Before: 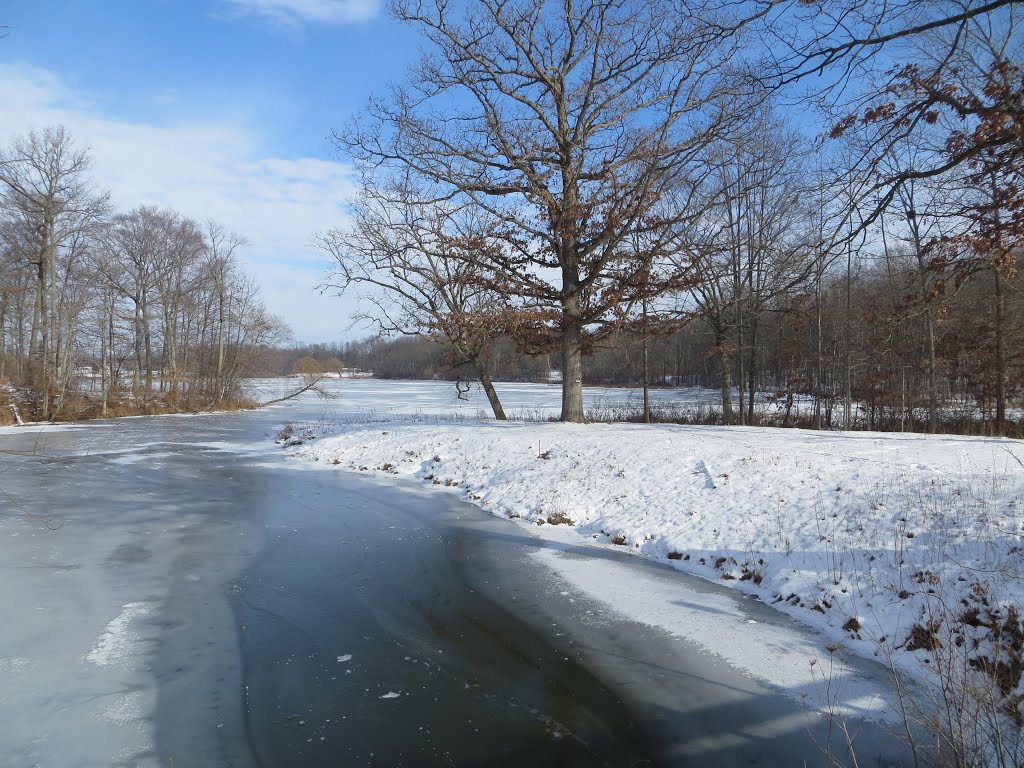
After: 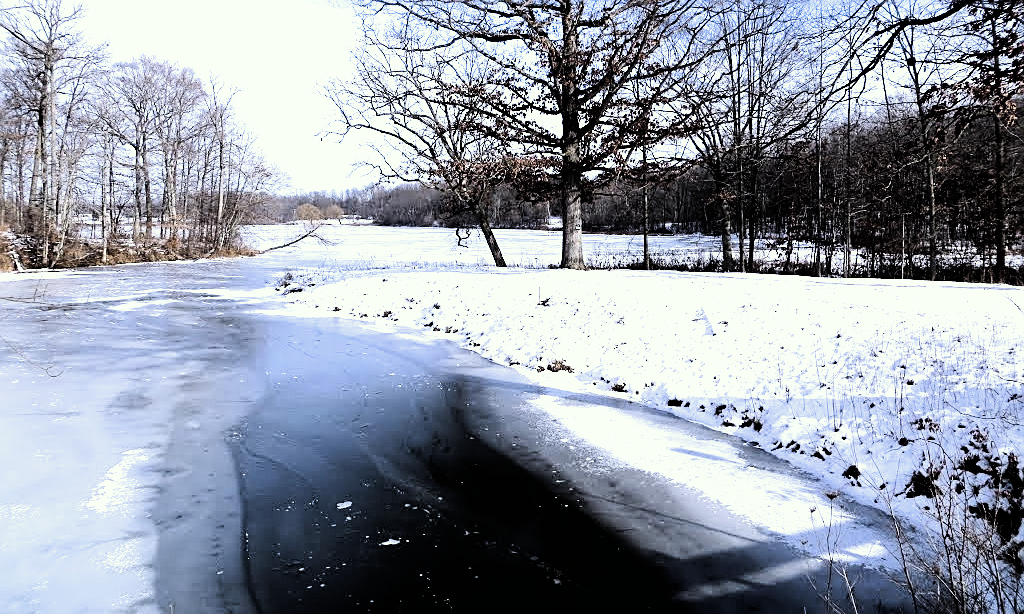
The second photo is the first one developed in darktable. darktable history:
crop and rotate: top 19.998%
exposure: exposure 0.2 EV, compensate highlight preservation false
tone equalizer: -8 EV -0.75 EV, -7 EV -0.7 EV, -6 EV -0.6 EV, -5 EV -0.4 EV, -3 EV 0.4 EV, -2 EV 0.6 EV, -1 EV 0.7 EV, +0 EV 0.75 EV, edges refinement/feathering 500, mask exposure compensation -1.57 EV, preserve details no
filmic rgb: black relative exposure -3.75 EV, white relative exposure 2.4 EV, dynamic range scaling -50%, hardness 3.42, latitude 30%, contrast 1.8
sharpen: on, module defaults
color correction: highlights a* -4.73, highlights b* 5.06, saturation 0.97
white balance: red 1.042, blue 1.17
